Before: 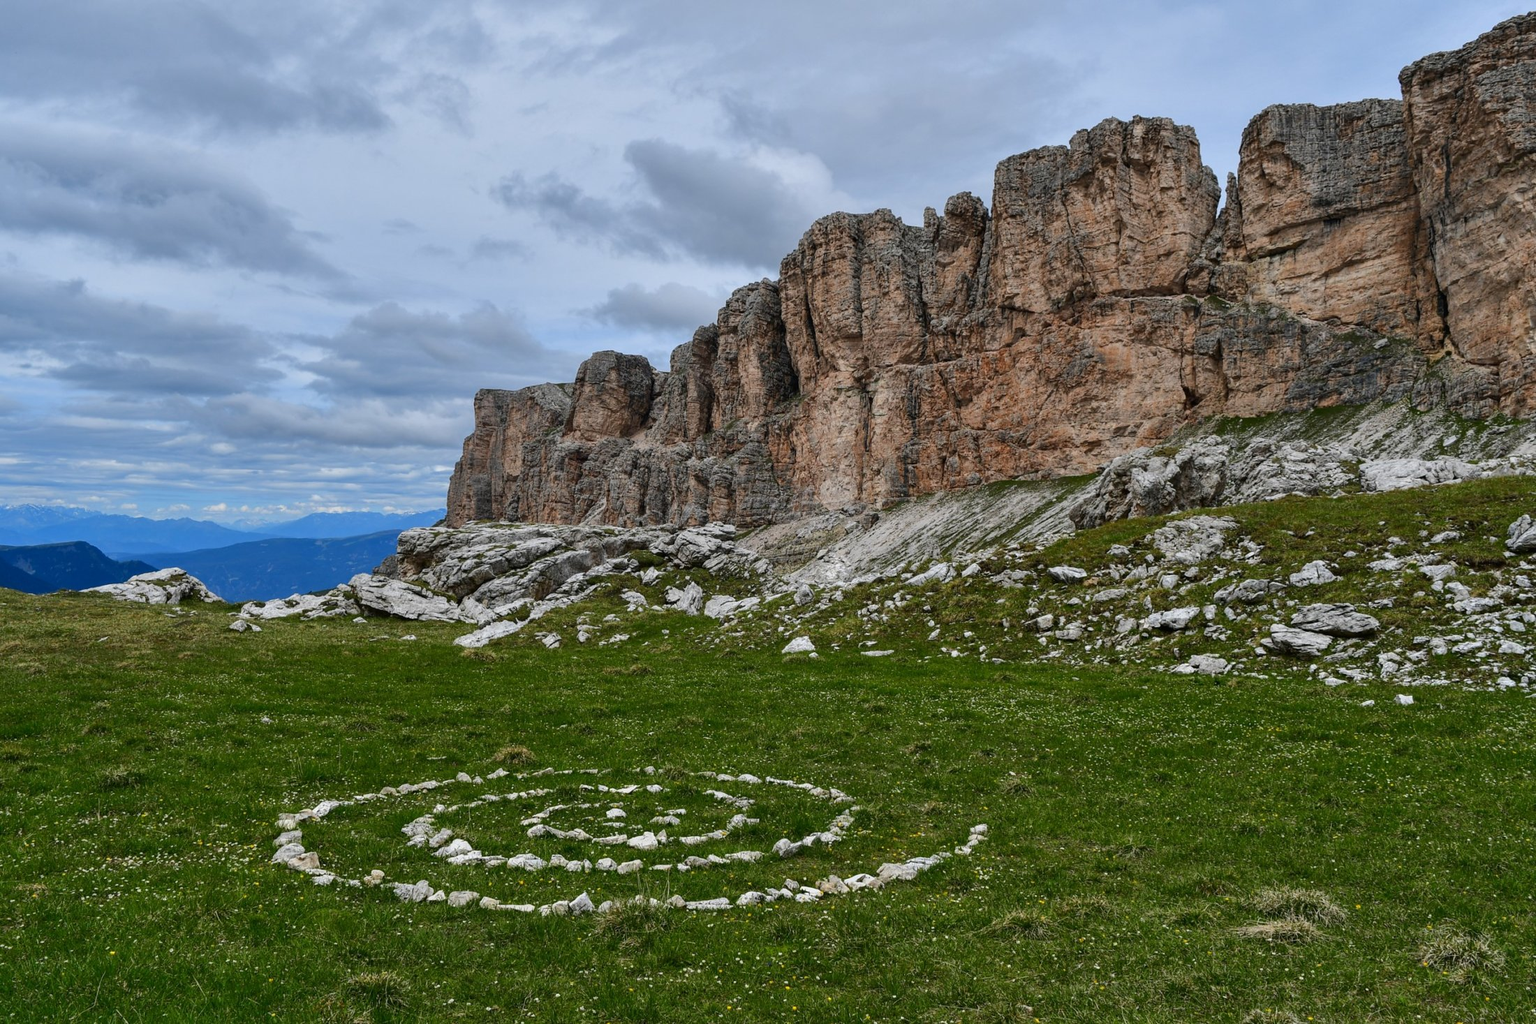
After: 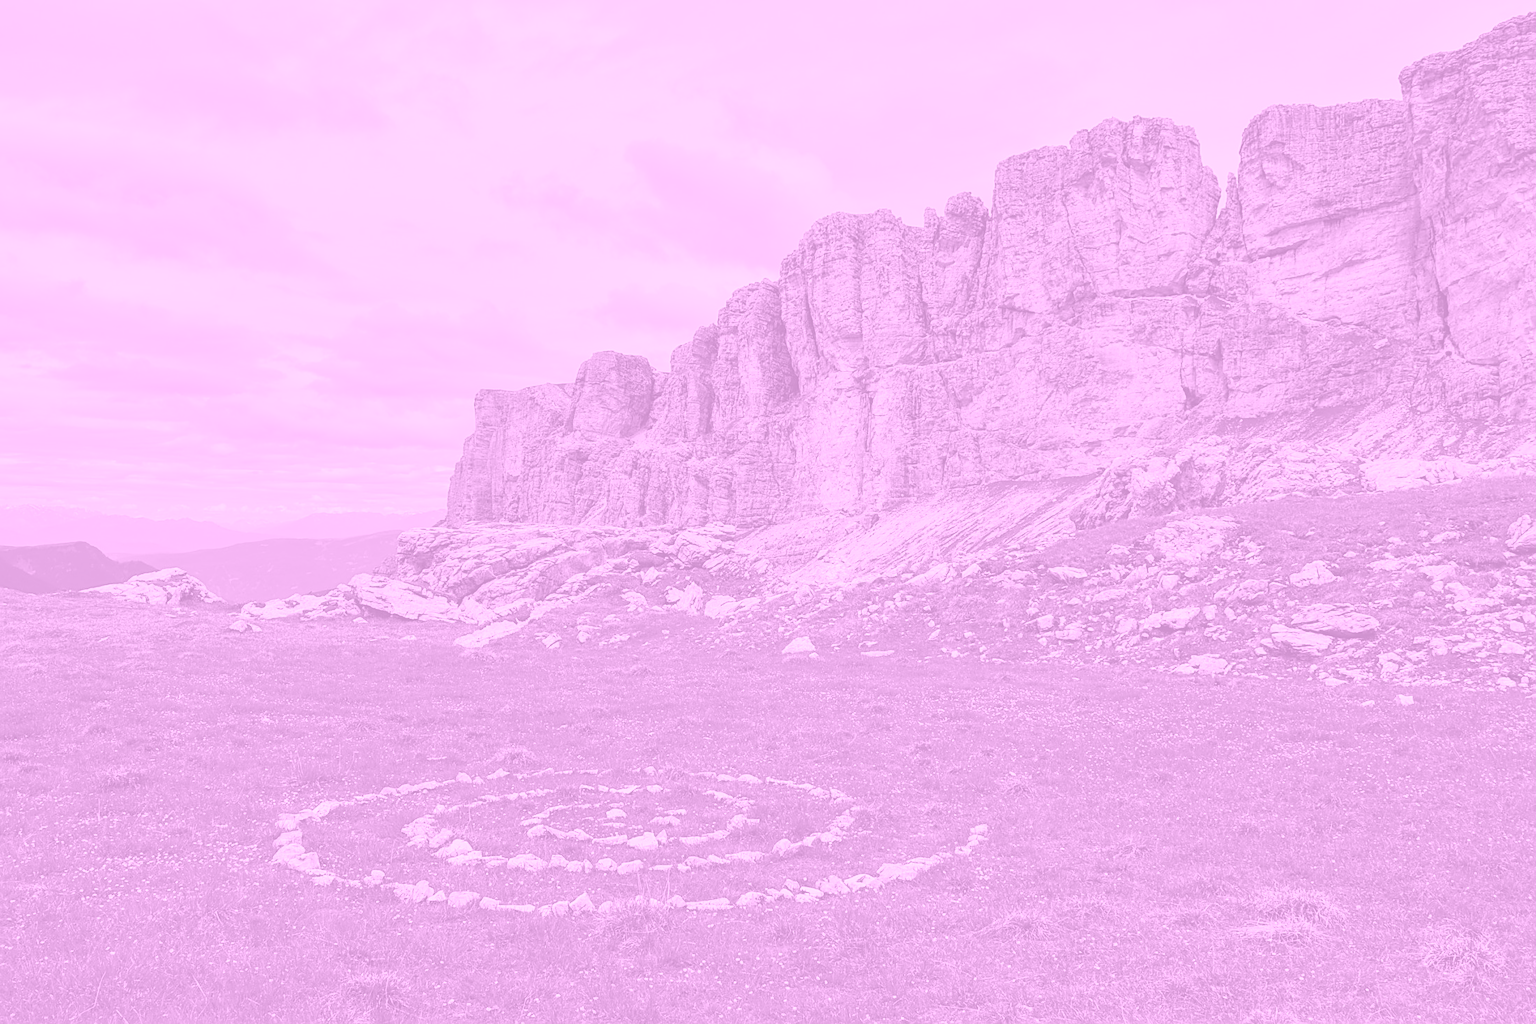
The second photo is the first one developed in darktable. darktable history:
sharpen: on, module defaults
contrast brightness saturation: brightness 0.15
colorize: hue 331.2°, saturation 69%, source mix 30.28%, lightness 69.02%, version 1
rgb levels: mode RGB, independent channels, levels [[0, 0.5, 1], [0, 0.521, 1], [0, 0.536, 1]]
